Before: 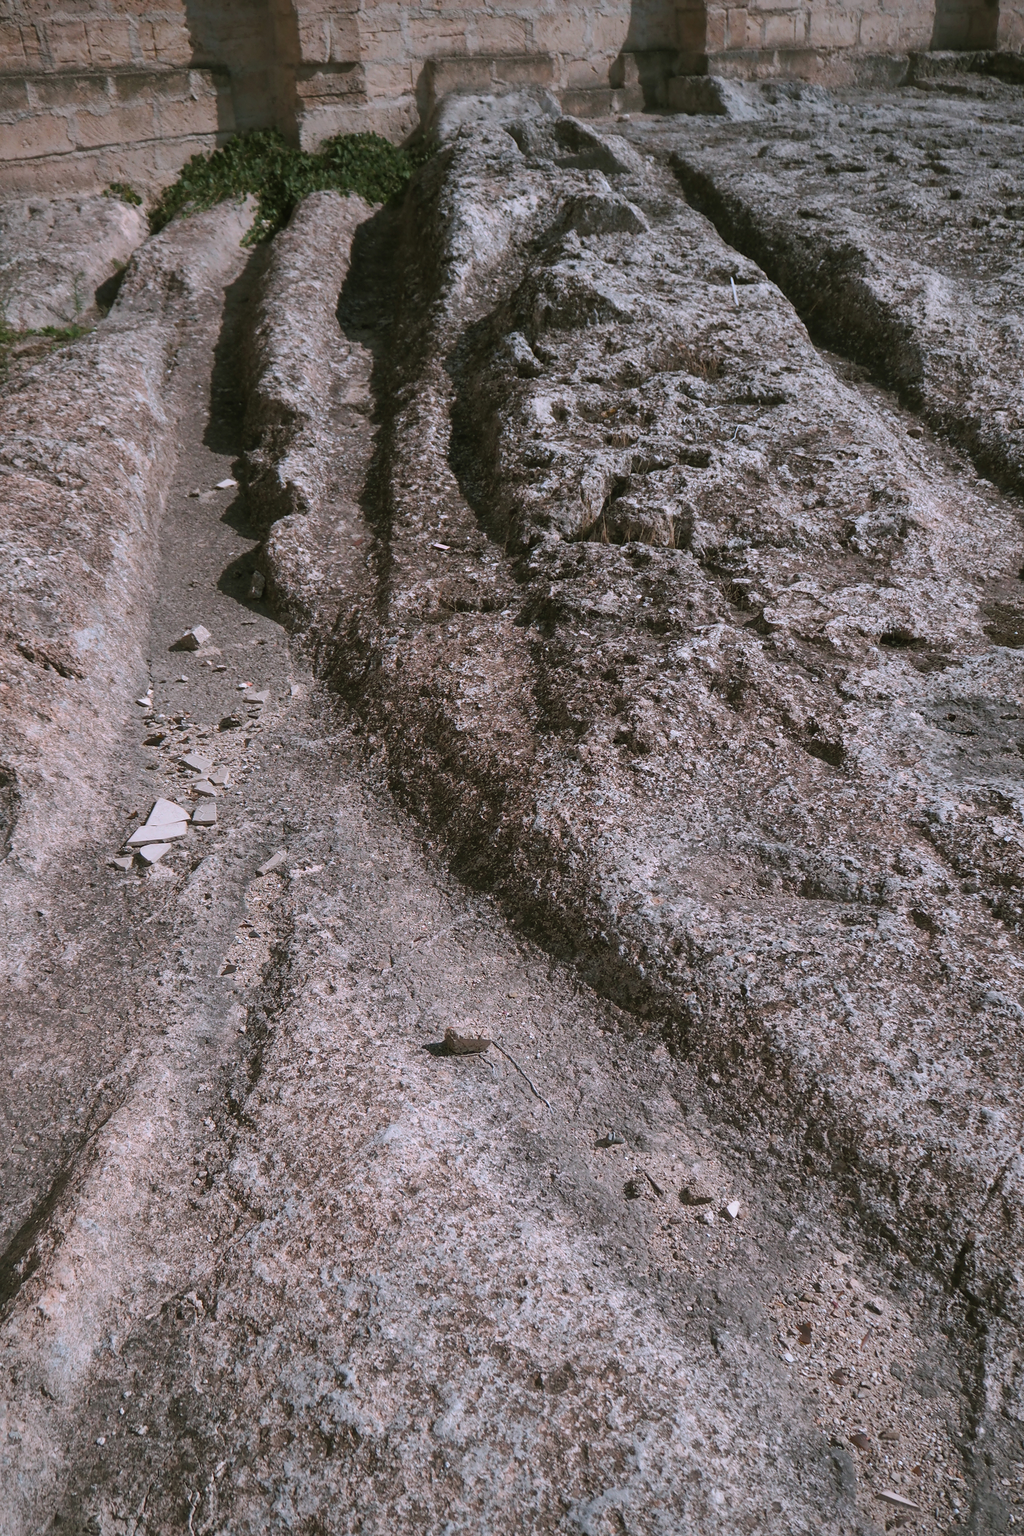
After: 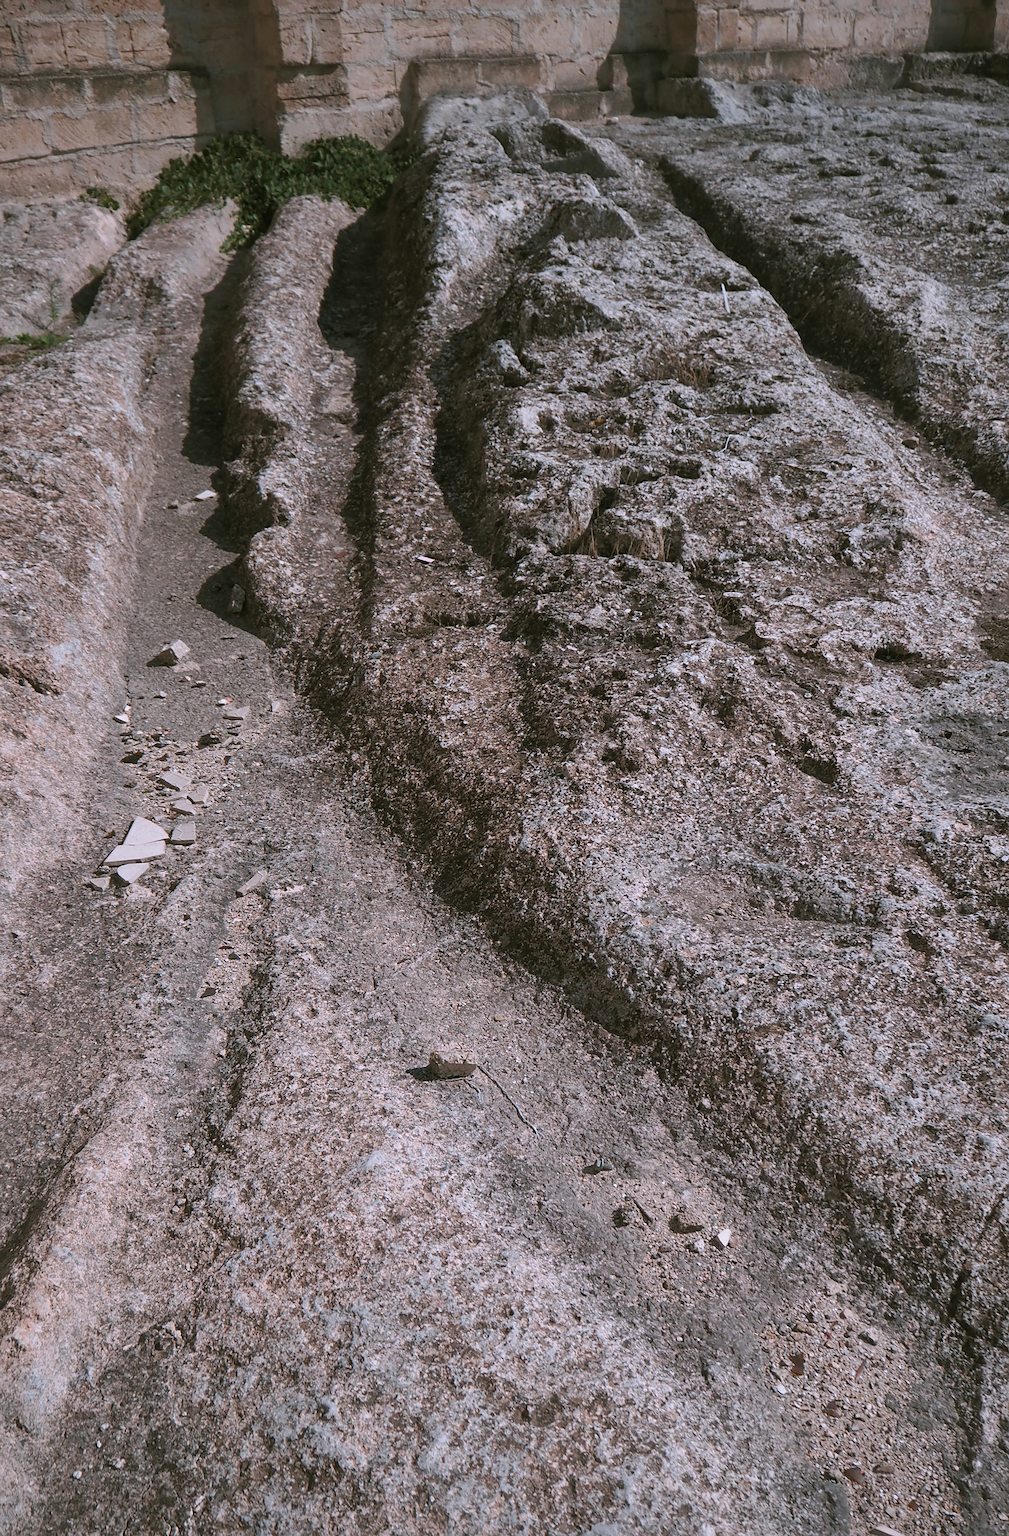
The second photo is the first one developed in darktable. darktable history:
sharpen: amount 0.2
crop and rotate: left 2.536%, right 1.107%, bottom 2.246%
